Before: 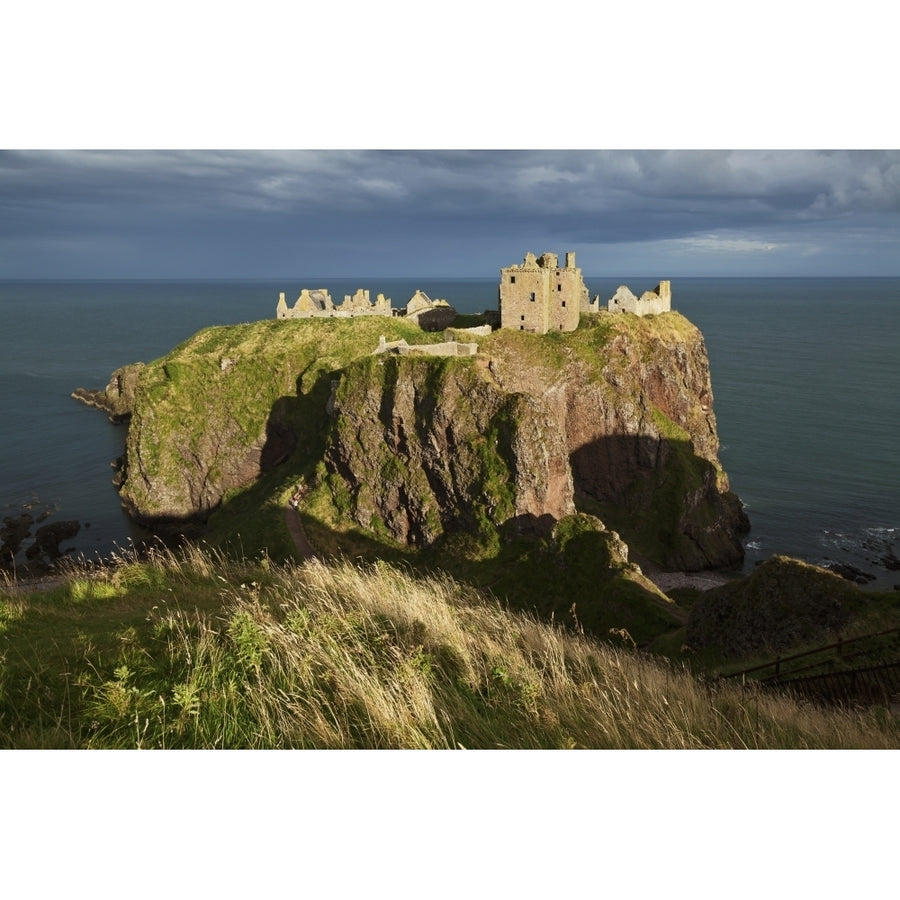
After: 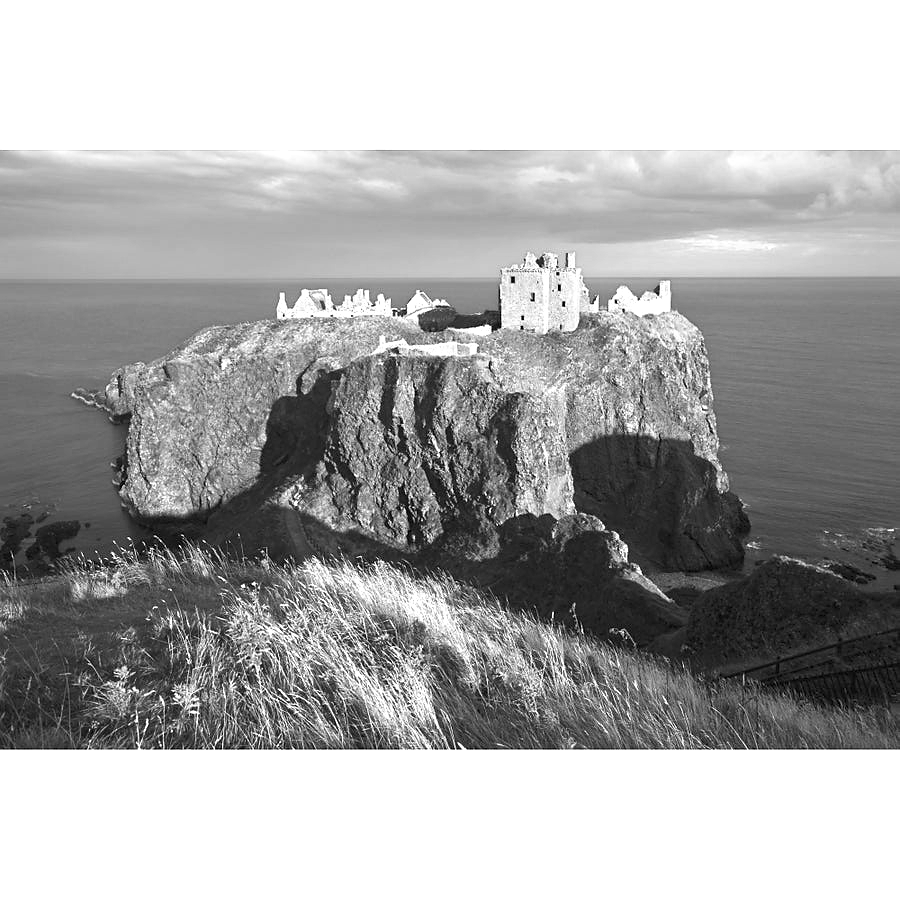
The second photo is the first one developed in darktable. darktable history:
color calibration: output gray [0.18, 0.41, 0.41, 0], illuminant custom, x 0.368, y 0.373, temperature 4348.17 K
exposure: black level correction 0, exposure 1.2 EV, compensate highlight preservation false
sharpen: radius 1.038, threshold 0.907
